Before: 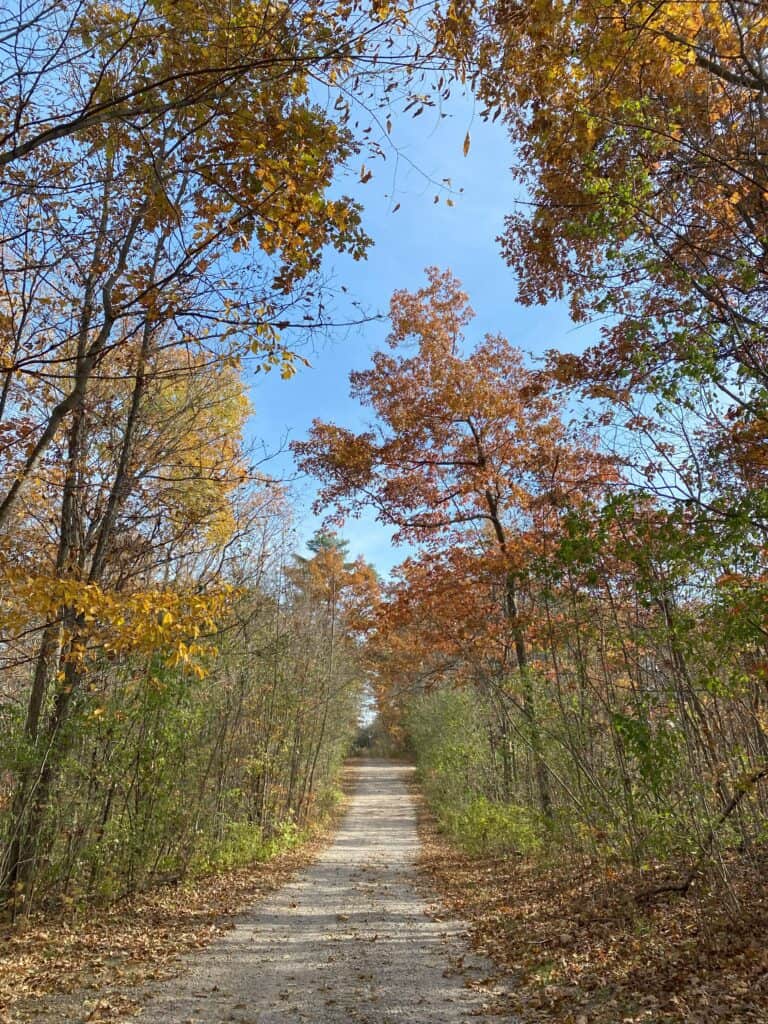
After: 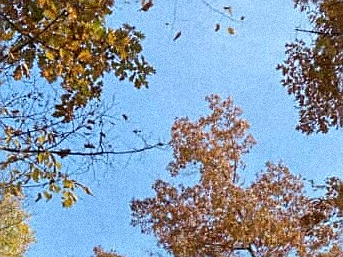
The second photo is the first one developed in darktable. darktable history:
grain: coarseness 14.49 ISO, strength 48.04%, mid-tones bias 35%
crop: left 28.64%, top 16.832%, right 26.637%, bottom 58.055%
sharpen: on, module defaults
